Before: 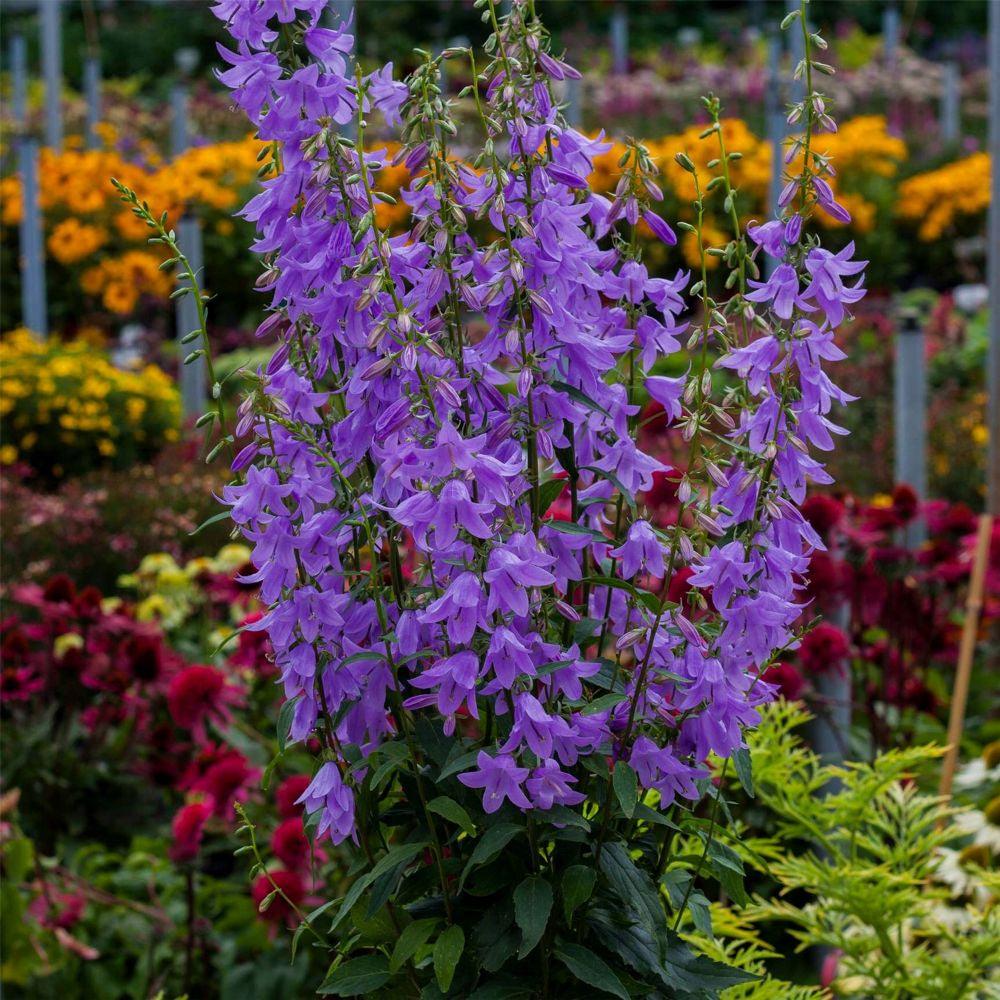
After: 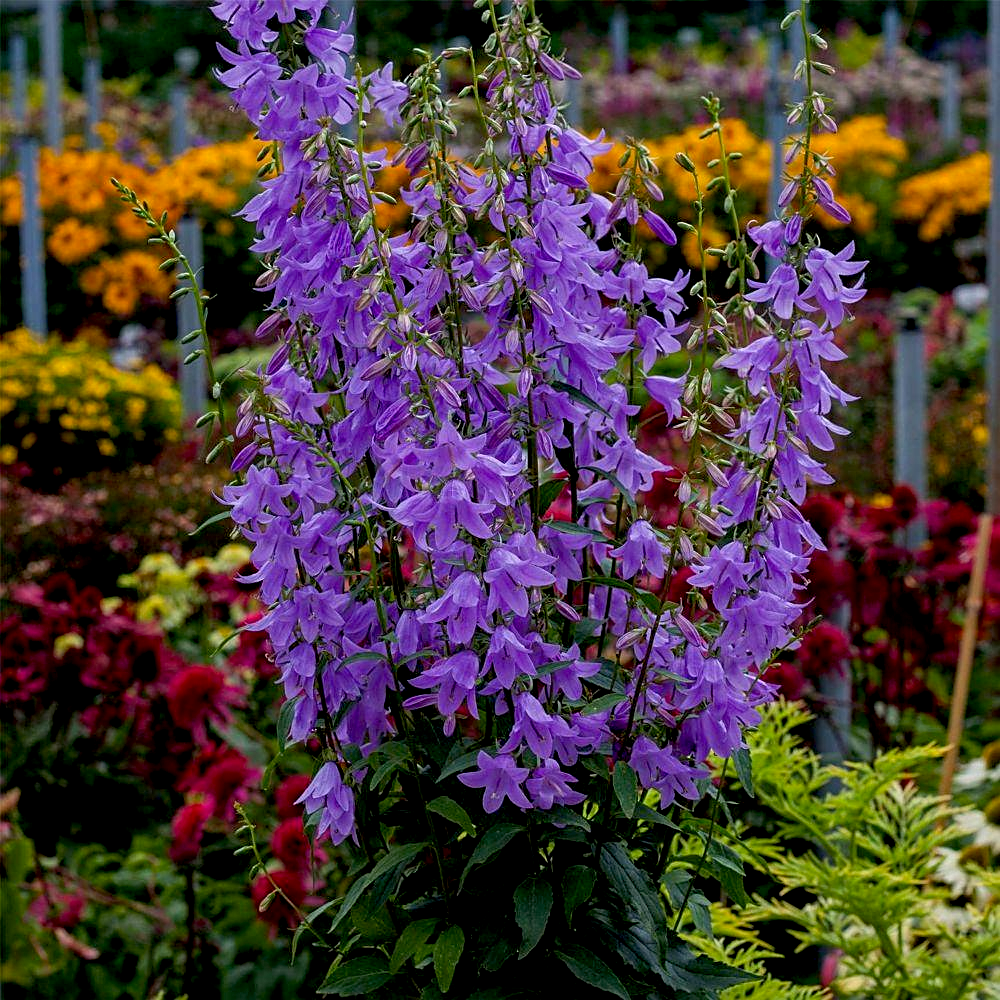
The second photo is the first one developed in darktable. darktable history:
sharpen: on, module defaults
exposure: black level correction 0.011, compensate highlight preservation false
